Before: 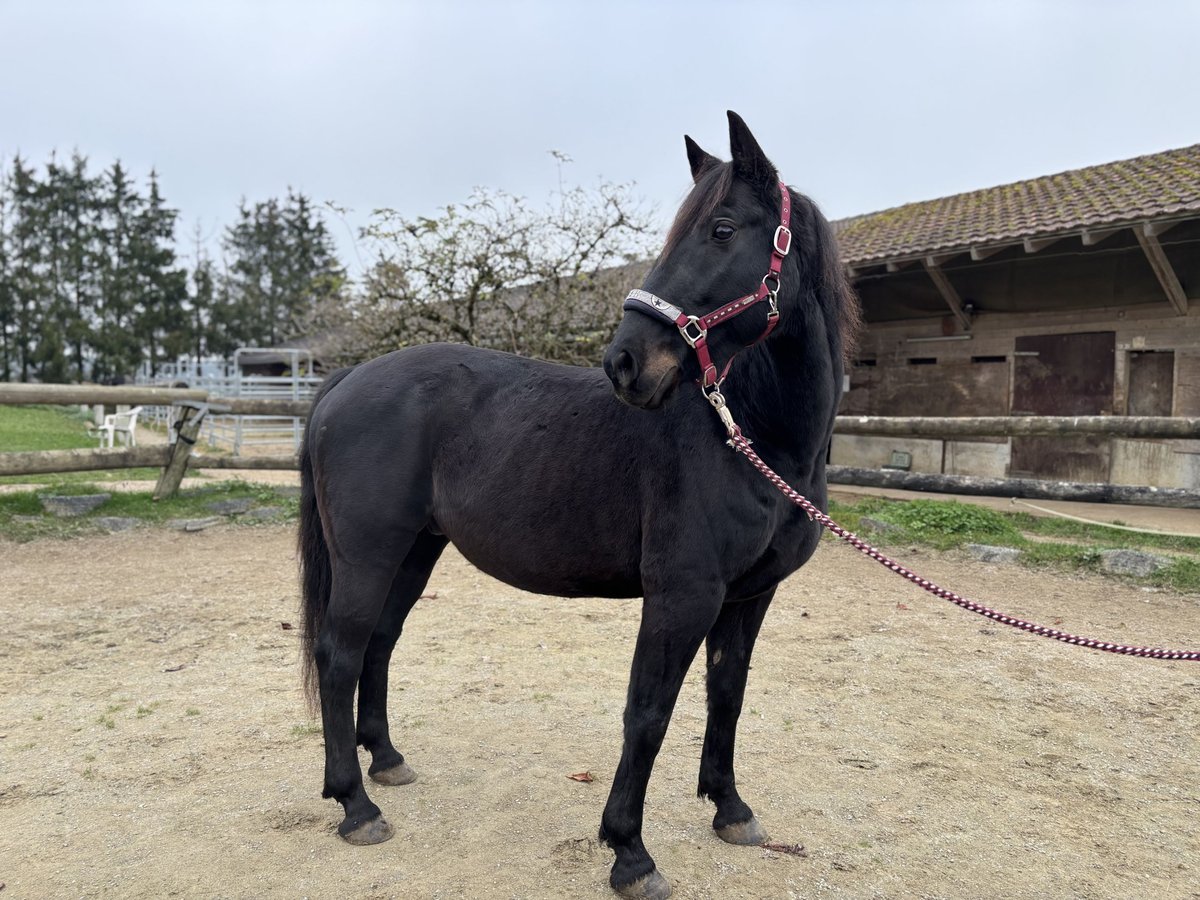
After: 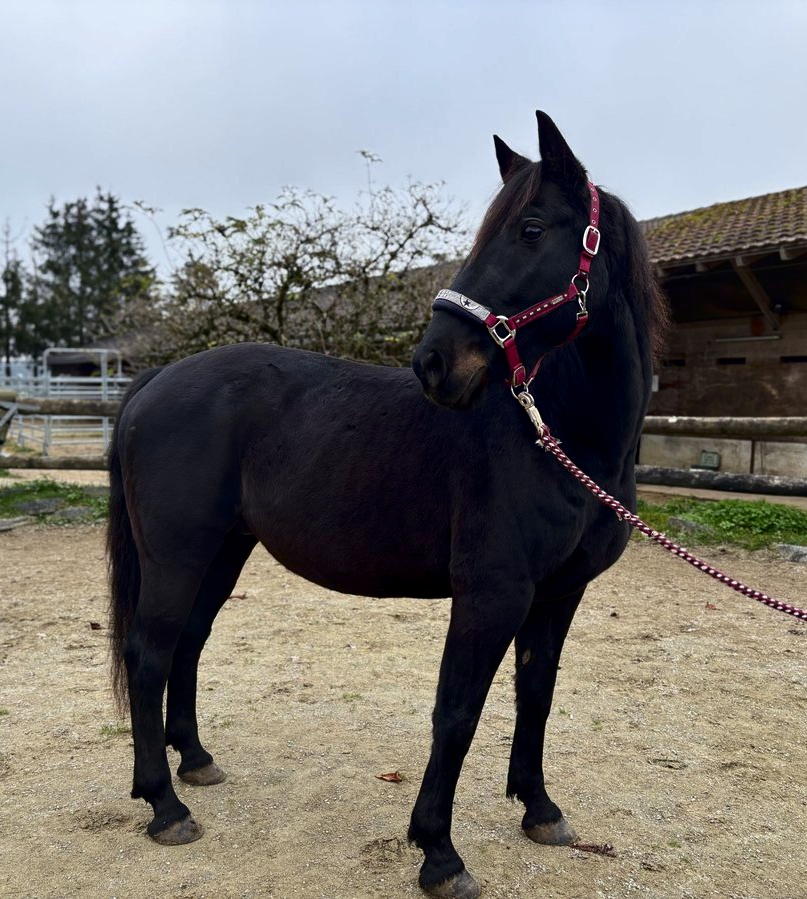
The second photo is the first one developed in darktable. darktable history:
contrast brightness saturation: contrast 0.097, brightness -0.26, saturation 0.143
crop and rotate: left 15.981%, right 16.703%
